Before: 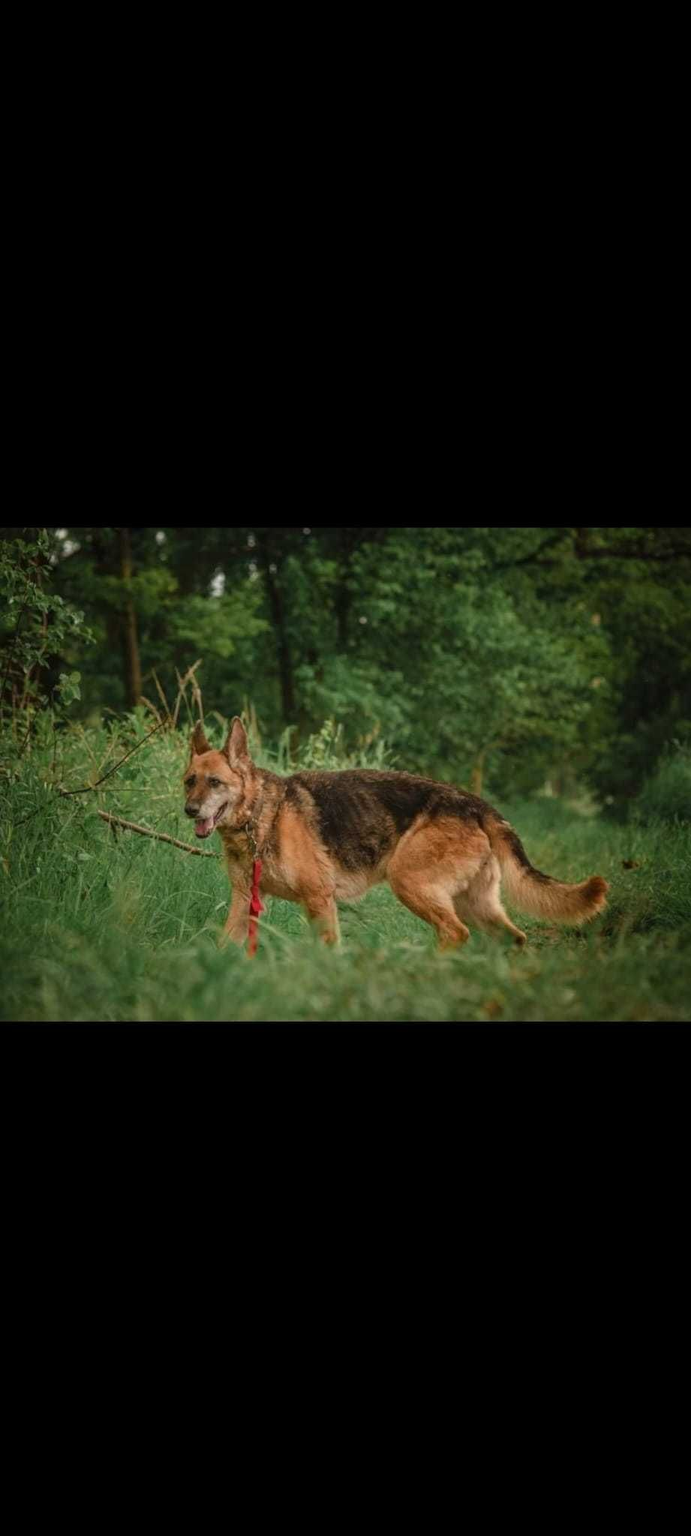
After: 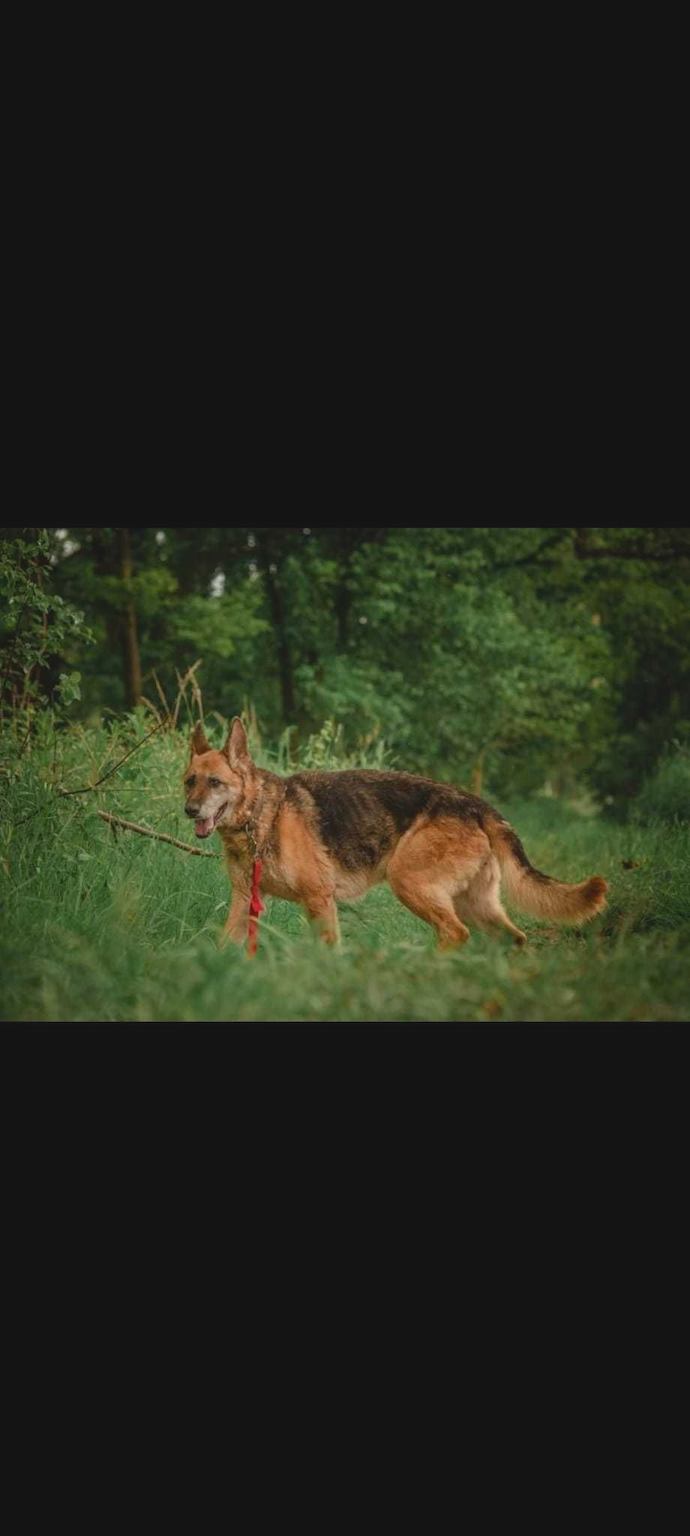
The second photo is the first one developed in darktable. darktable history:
contrast brightness saturation: contrast -0.129
